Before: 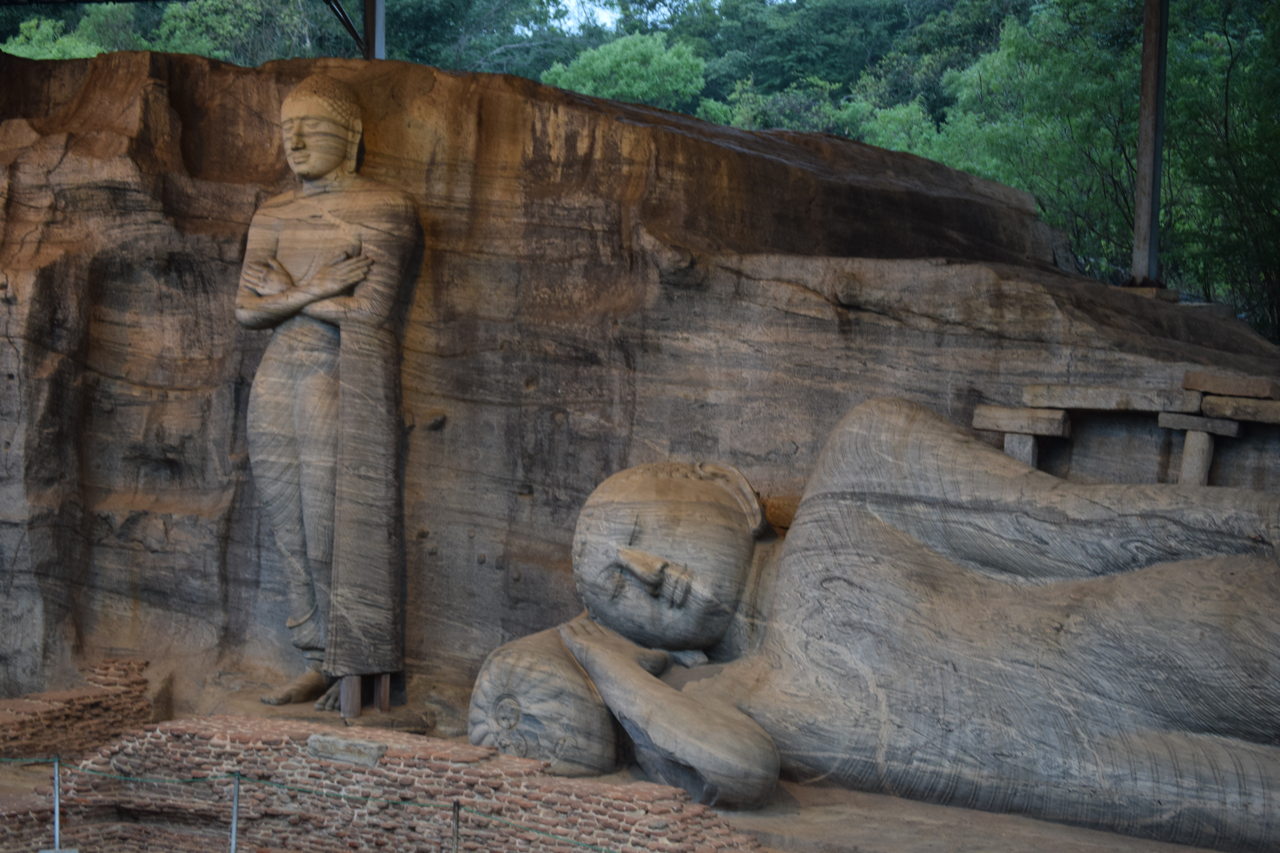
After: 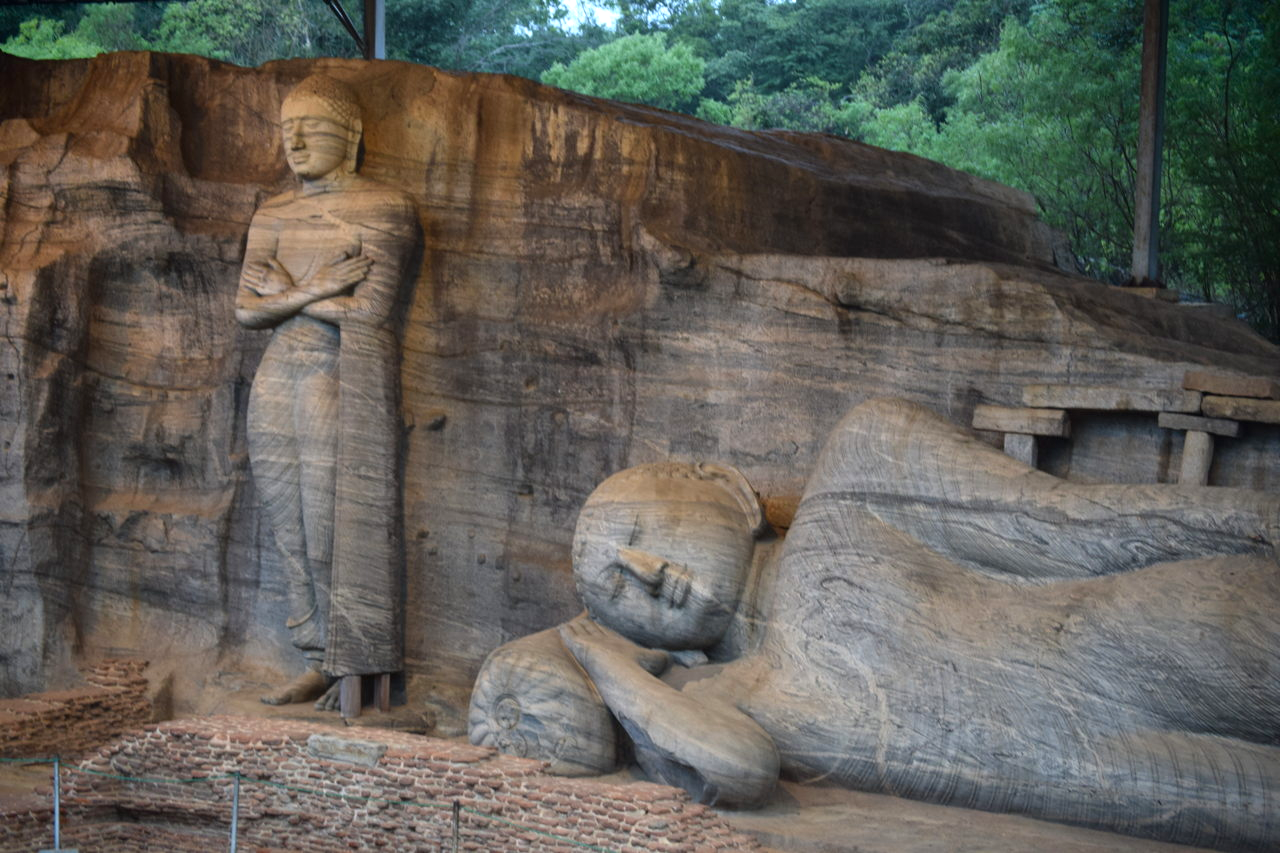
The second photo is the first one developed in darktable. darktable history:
exposure: exposure 0.566 EV, compensate highlight preservation false
vignetting: fall-off start 88.53%, fall-off radius 44.2%, saturation 0.376, width/height ratio 1.161
